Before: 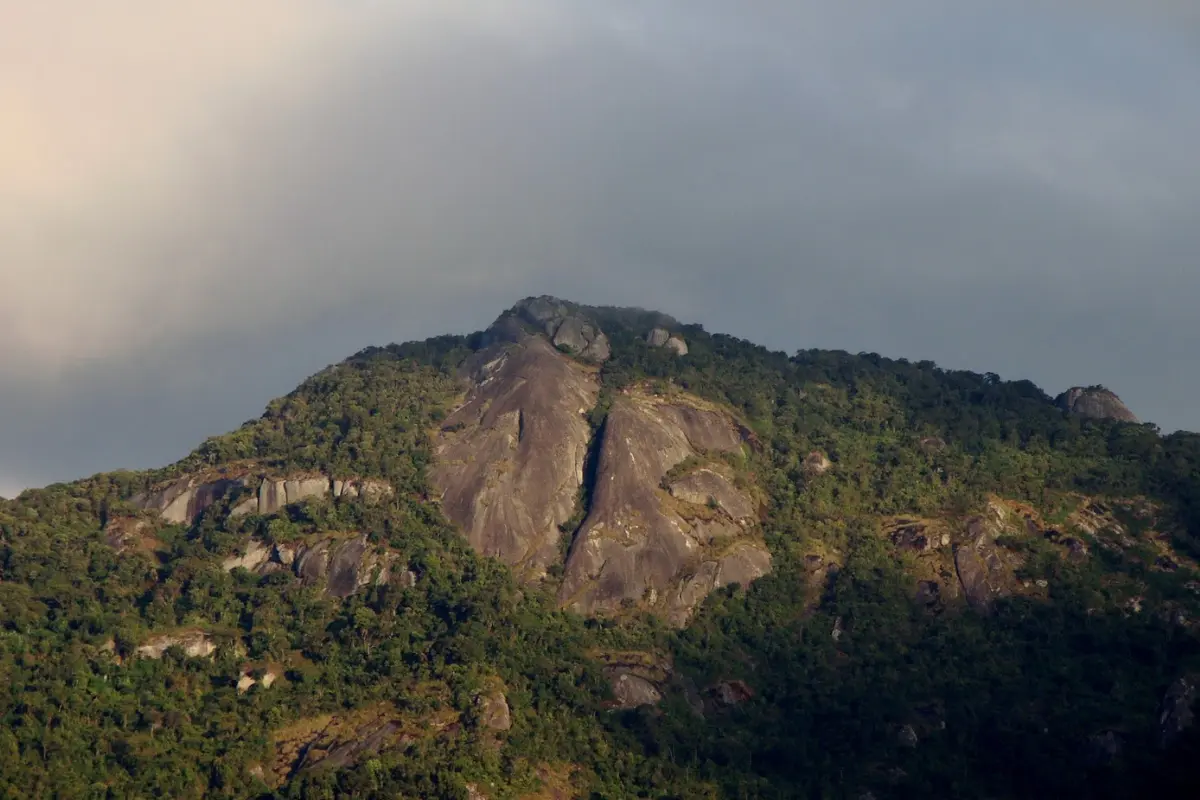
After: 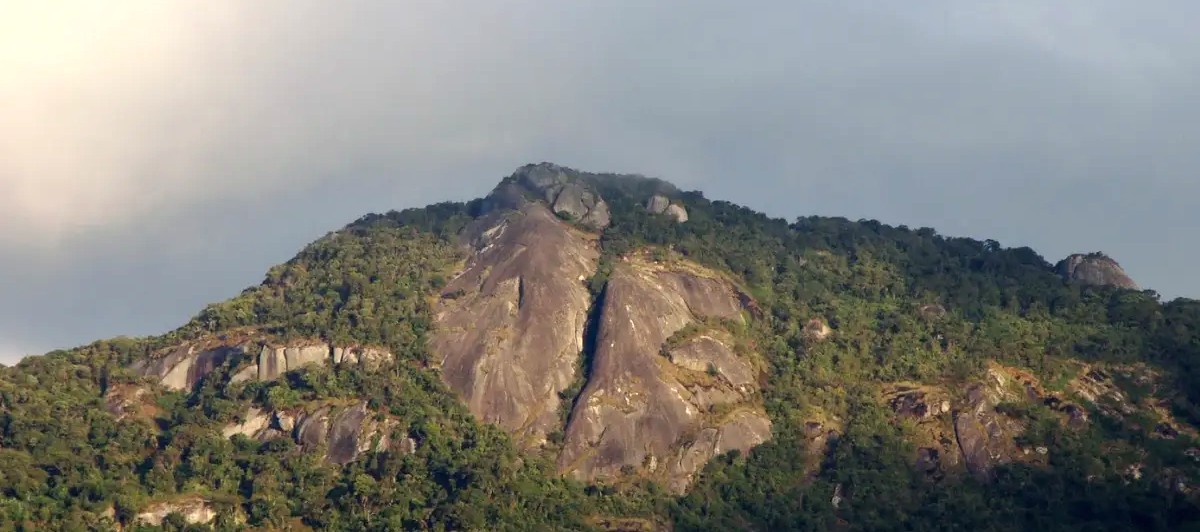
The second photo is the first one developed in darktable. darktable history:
crop: top 16.727%, bottom 16.727%
exposure: black level correction 0, exposure 0.7 EV, compensate highlight preservation false
